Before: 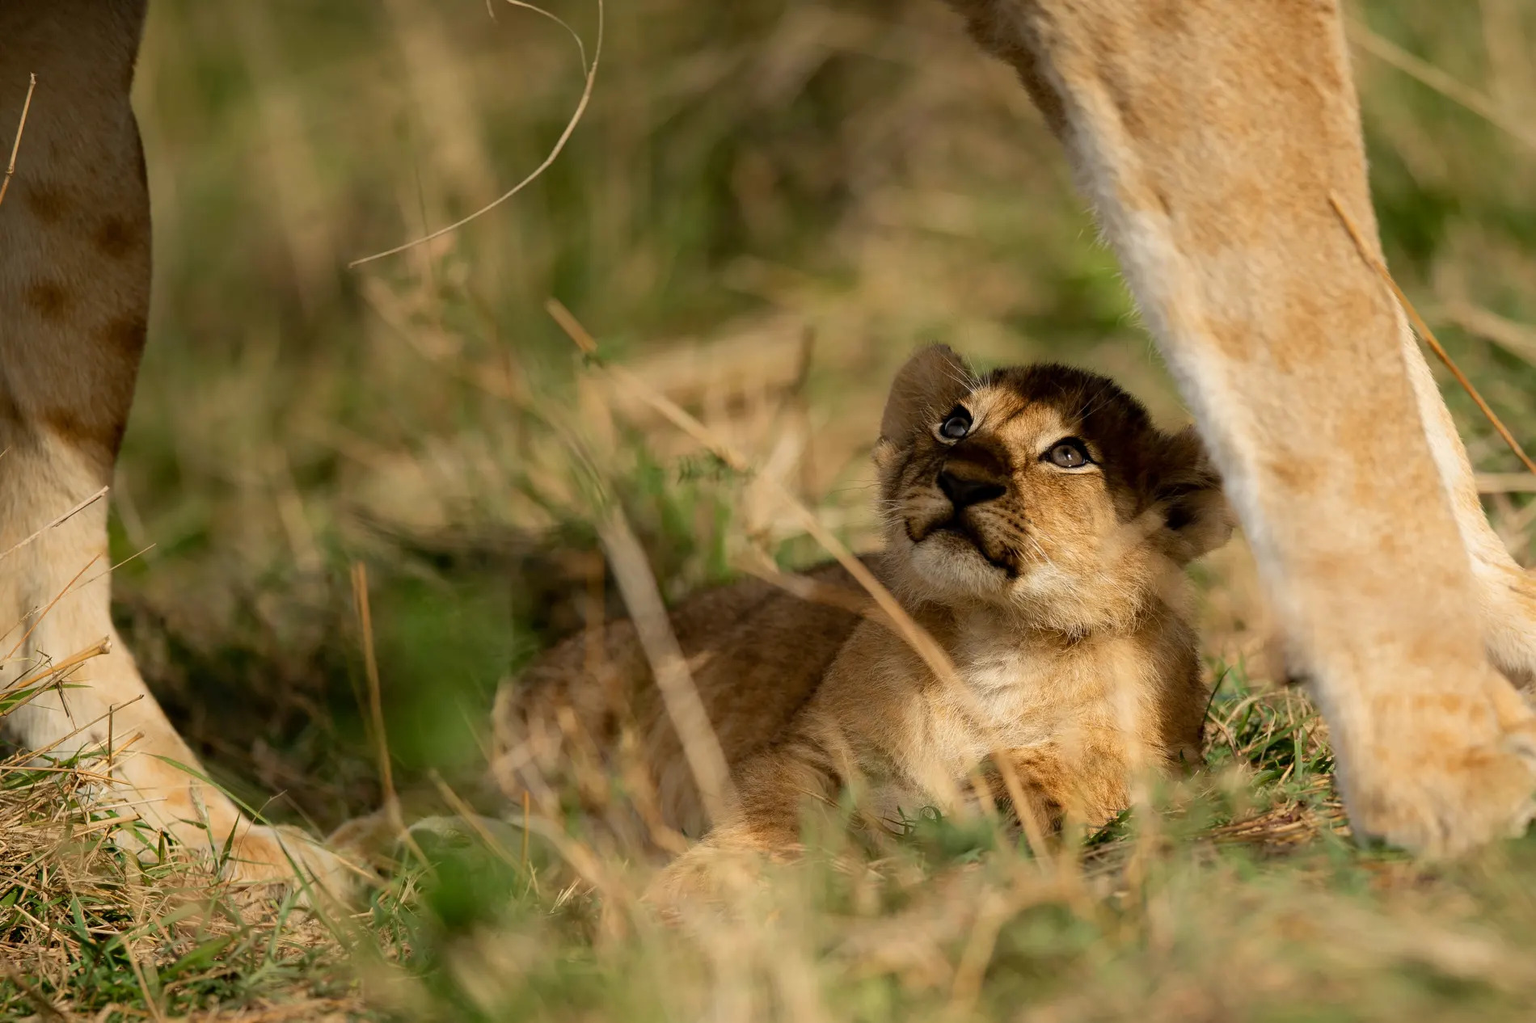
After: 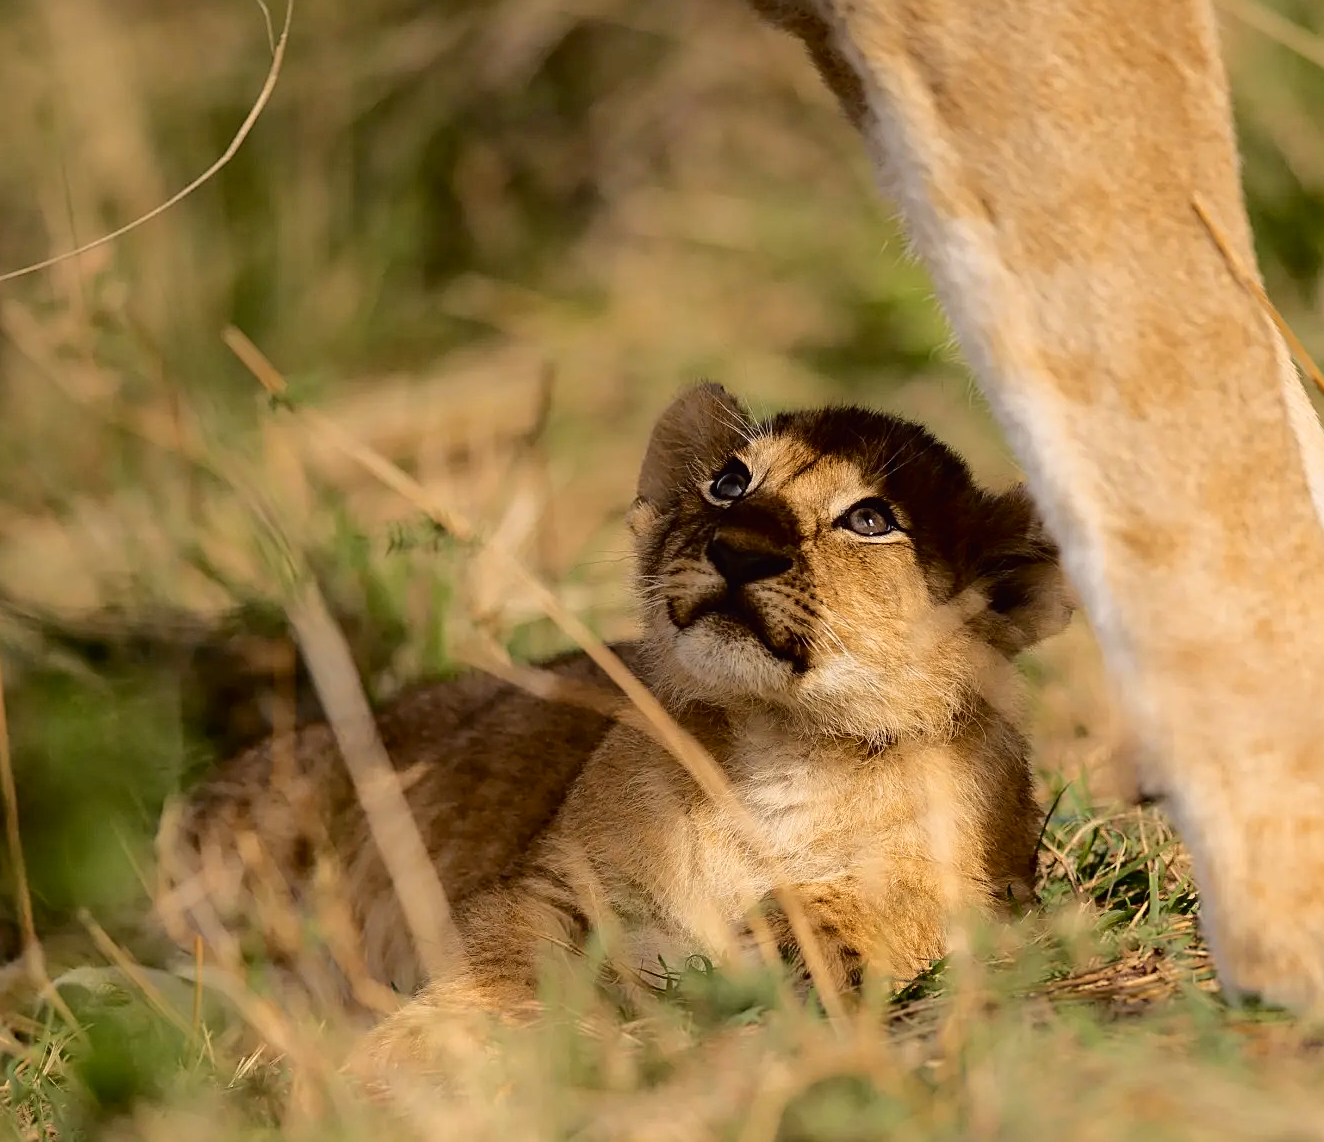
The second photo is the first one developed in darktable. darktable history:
tone curve: curves: ch0 [(0.003, 0.015) (0.104, 0.07) (0.236, 0.218) (0.401, 0.443) (0.495, 0.55) (0.65, 0.68) (0.832, 0.858) (1, 0.977)]; ch1 [(0, 0) (0.161, 0.092) (0.35, 0.33) (0.379, 0.401) (0.45, 0.466) (0.489, 0.499) (0.55, 0.56) (0.621, 0.615) (0.718, 0.734) (1, 1)]; ch2 [(0, 0) (0.369, 0.427) (0.44, 0.434) (0.502, 0.501) (0.557, 0.55) (0.586, 0.59) (1, 1)], color space Lab, independent channels, preserve colors none
sharpen: on, module defaults
crop and rotate: left 23.881%, top 3.402%, right 6.384%, bottom 6.315%
